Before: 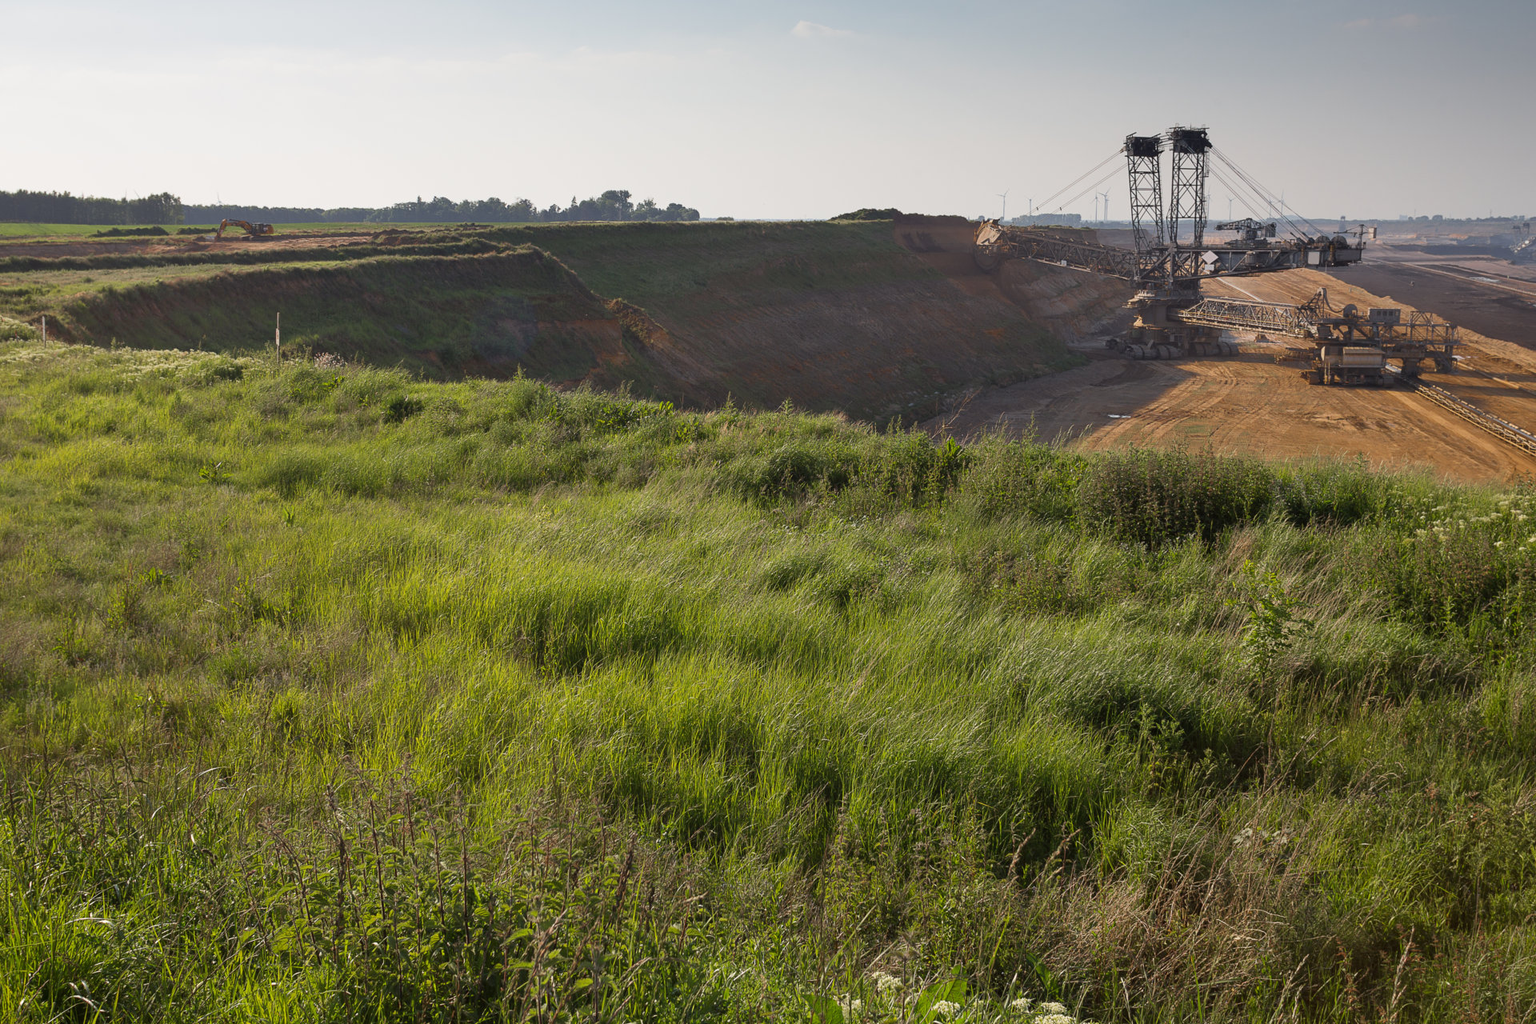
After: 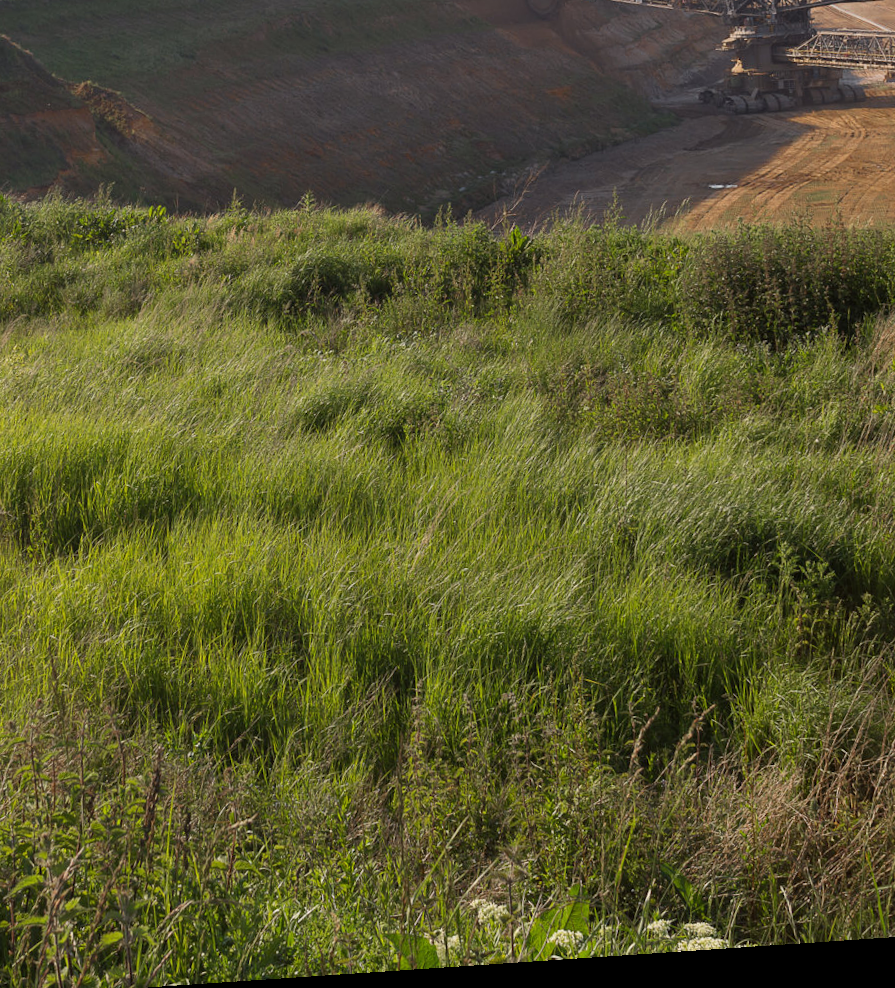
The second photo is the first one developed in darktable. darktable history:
crop: left 35.432%, top 26.233%, right 20.145%, bottom 3.432%
rotate and perspective: rotation -4.2°, shear 0.006, automatic cropping off
